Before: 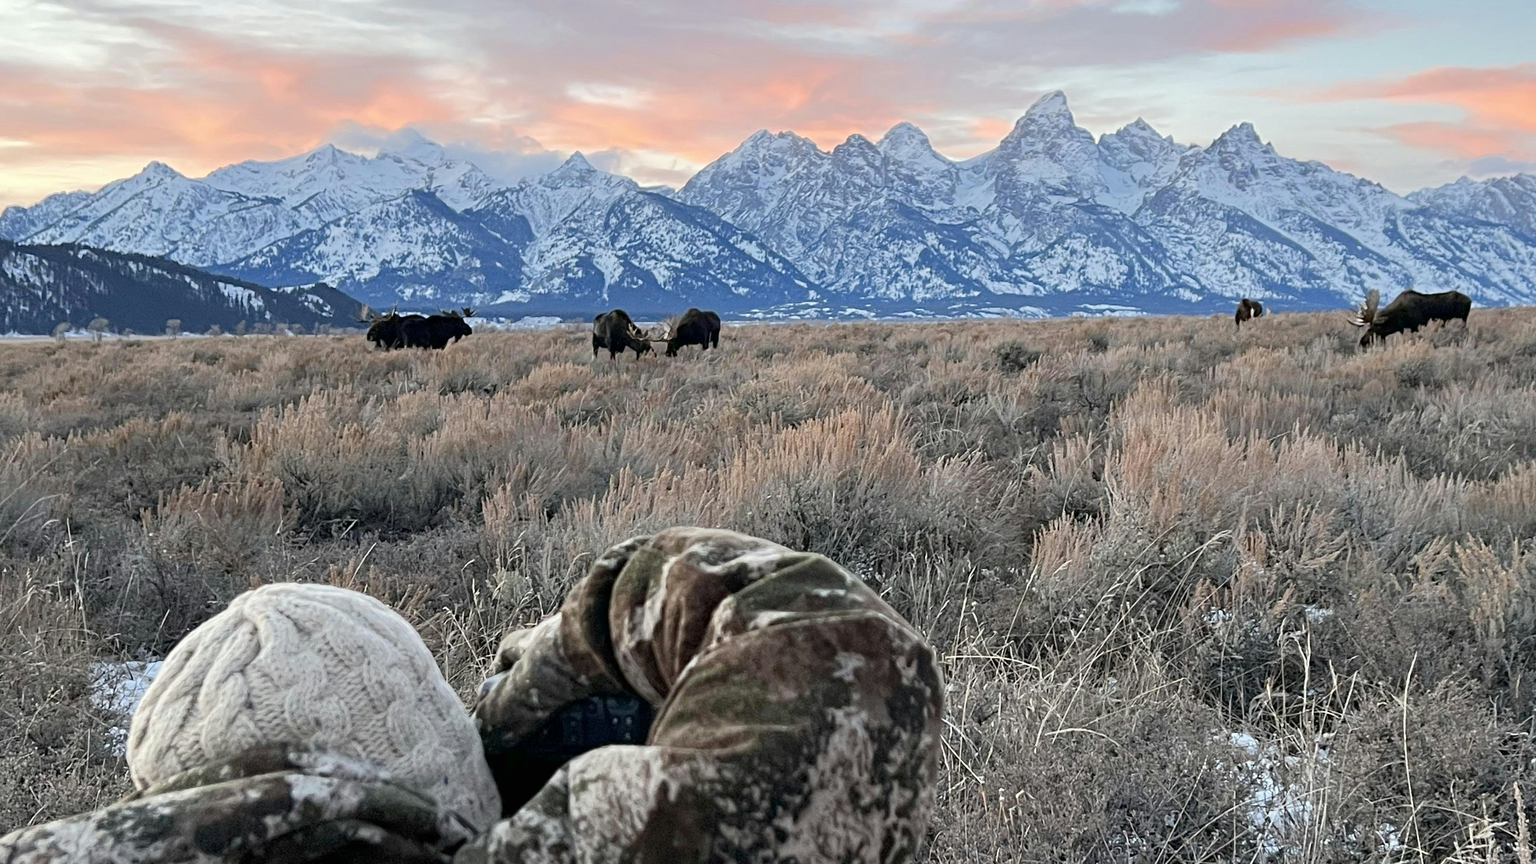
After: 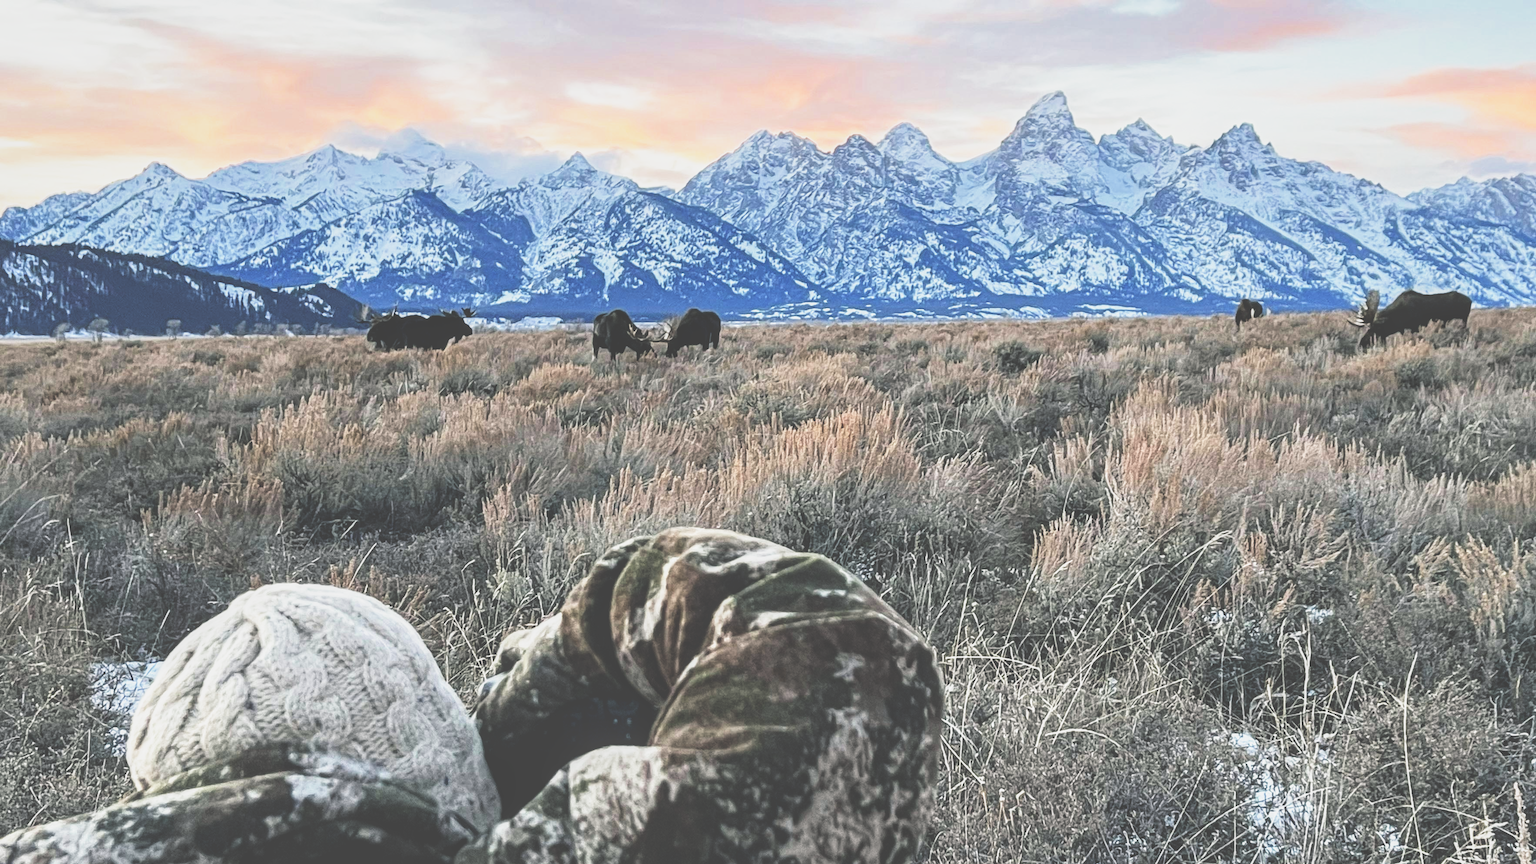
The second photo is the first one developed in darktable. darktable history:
contrast brightness saturation: contrast -0.15, brightness 0.049, saturation -0.131
base curve: curves: ch0 [(0, 0.036) (0.007, 0.037) (0.604, 0.887) (1, 1)], preserve colors none
color balance rgb: shadows lift › chroma 2.025%, shadows lift › hue 214.57°, perceptual saturation grading › global saturation -0.594%
local contrast: on, module defaults
